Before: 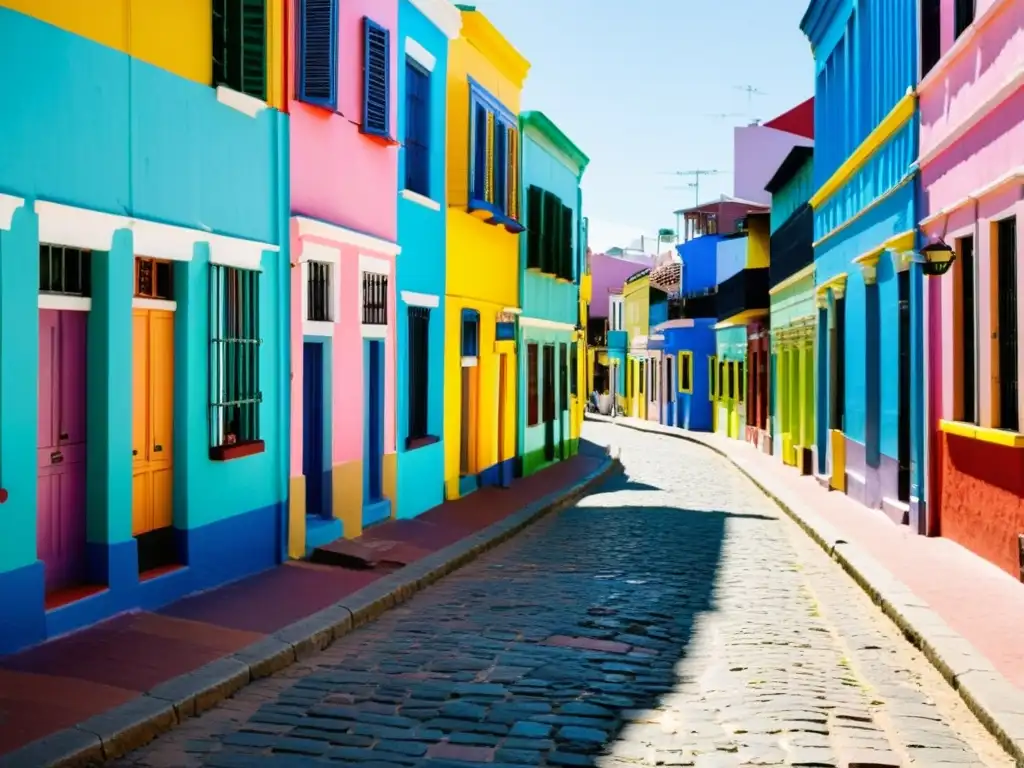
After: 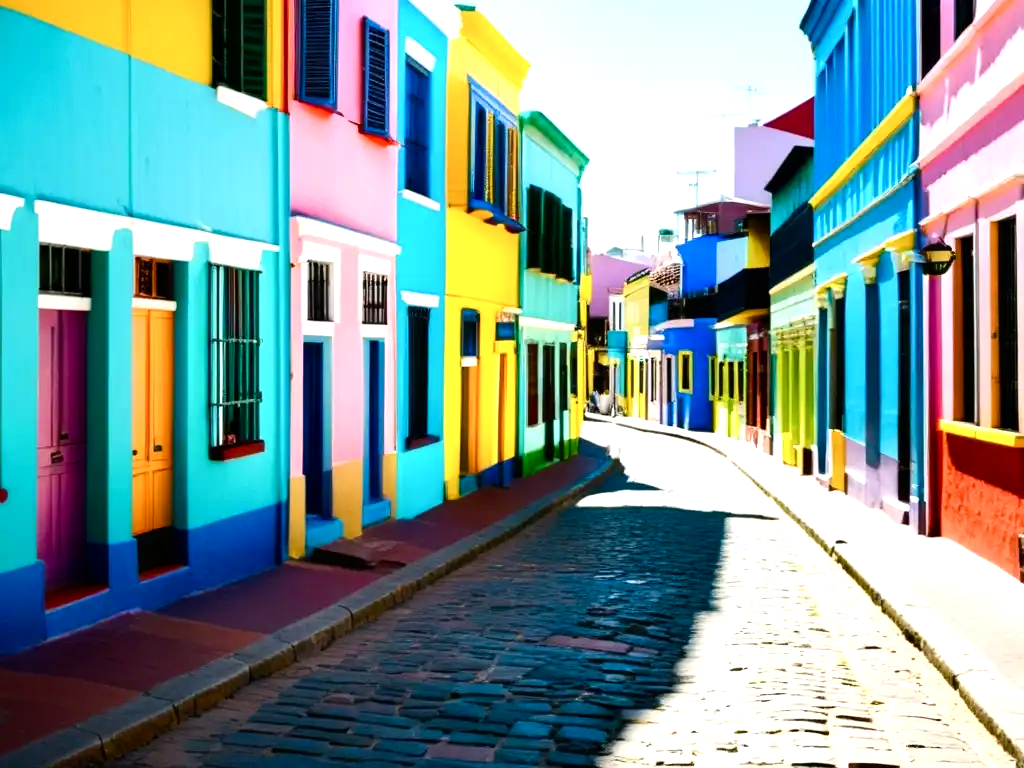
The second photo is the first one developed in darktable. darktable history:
color balance rgb: perceptual saturation grading › global saturation 20%, perceptual saturation grading › highlights -25%, perceptual saturation grading › shadows 25%
tone equalizer: -8 EV -0.75 EV, -7 EV -0.7 EV, -6 EV -0.6 EV, -5 EV -0.4 EV, -3 EV 0.4 EV, -2 EV 0.6 EV, -1 EV 0.7 EV, +0 EV 0.75 EV, edges refinement/feathering 500, mask exposure compensation -1.57 EV, preserve details no
